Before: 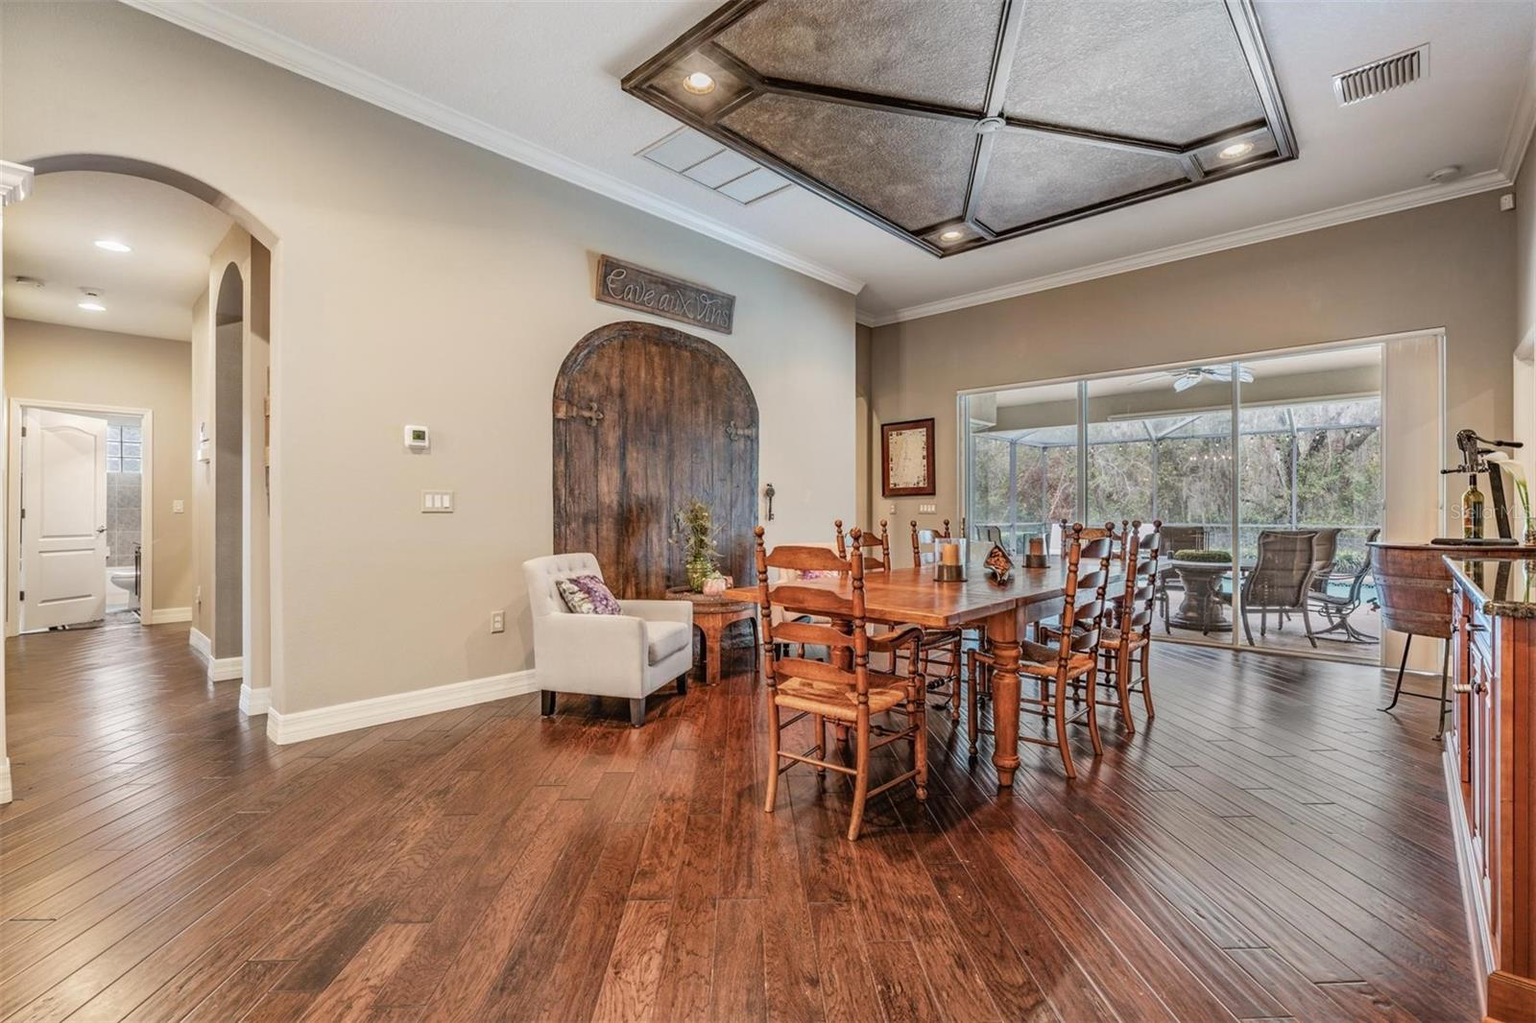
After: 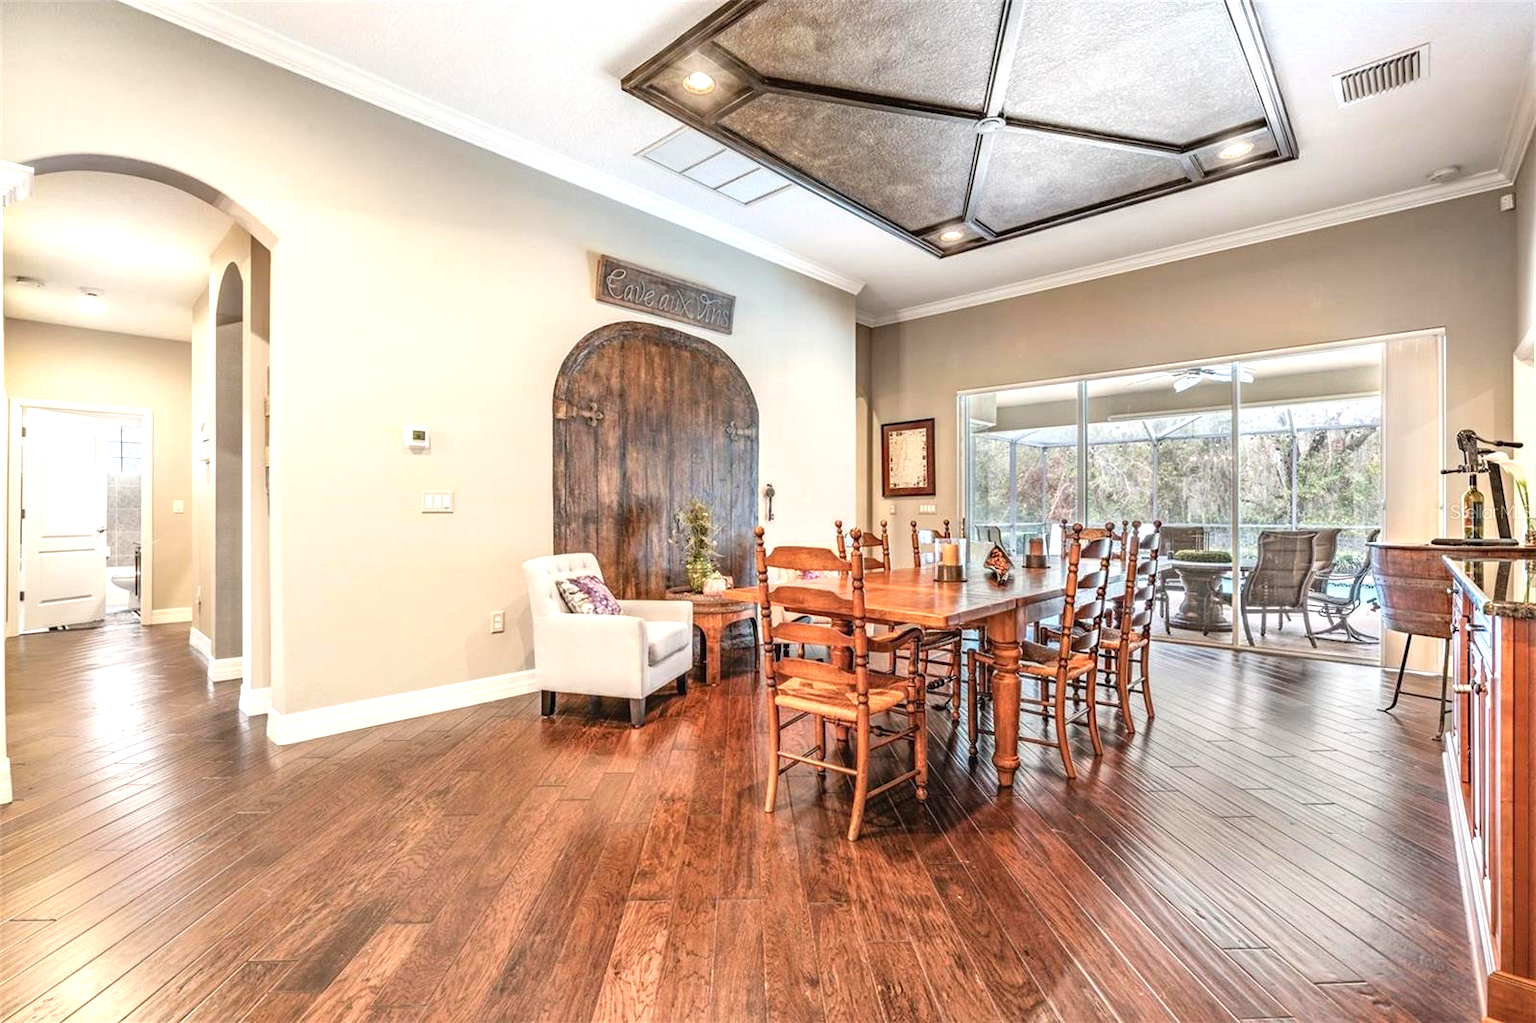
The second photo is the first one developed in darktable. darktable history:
exposure: black level correction 0, exposure 0.844 EV, compensate exposure bias true, compensate highlight preservation false
